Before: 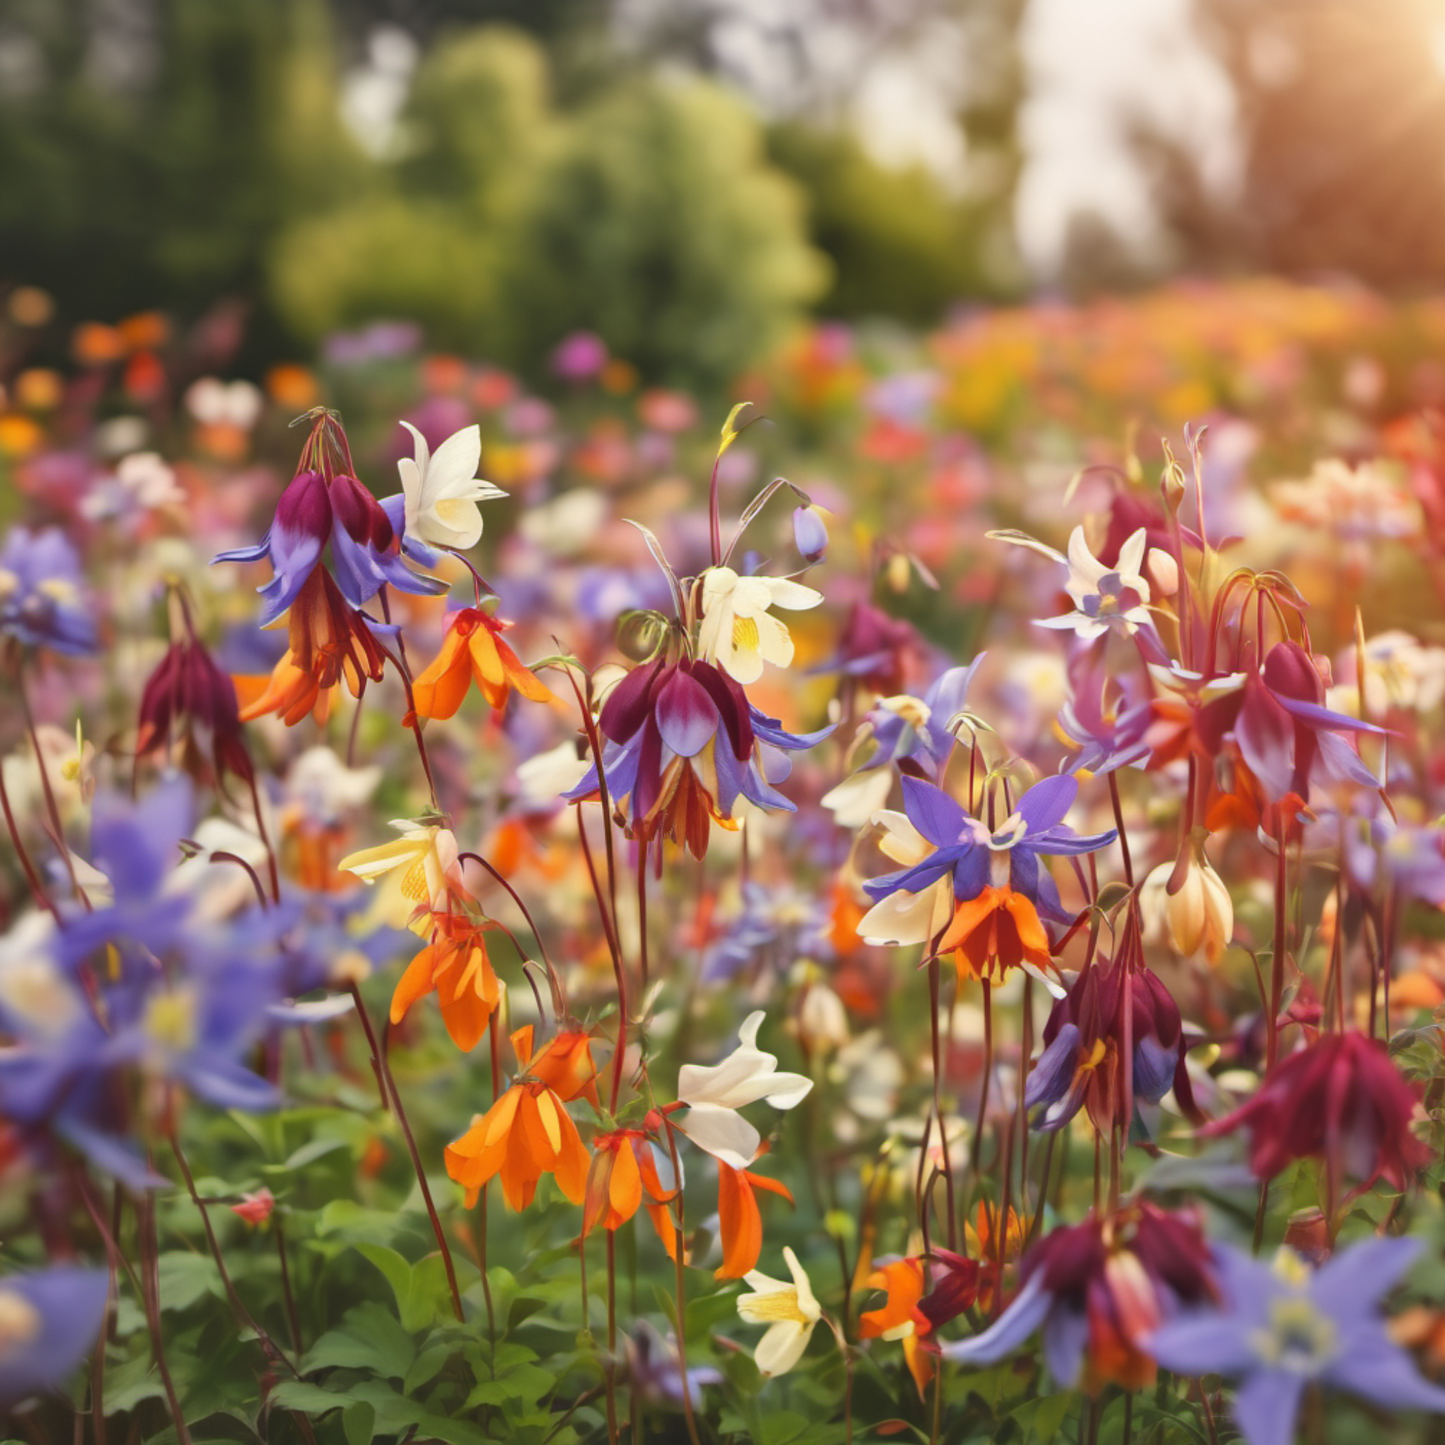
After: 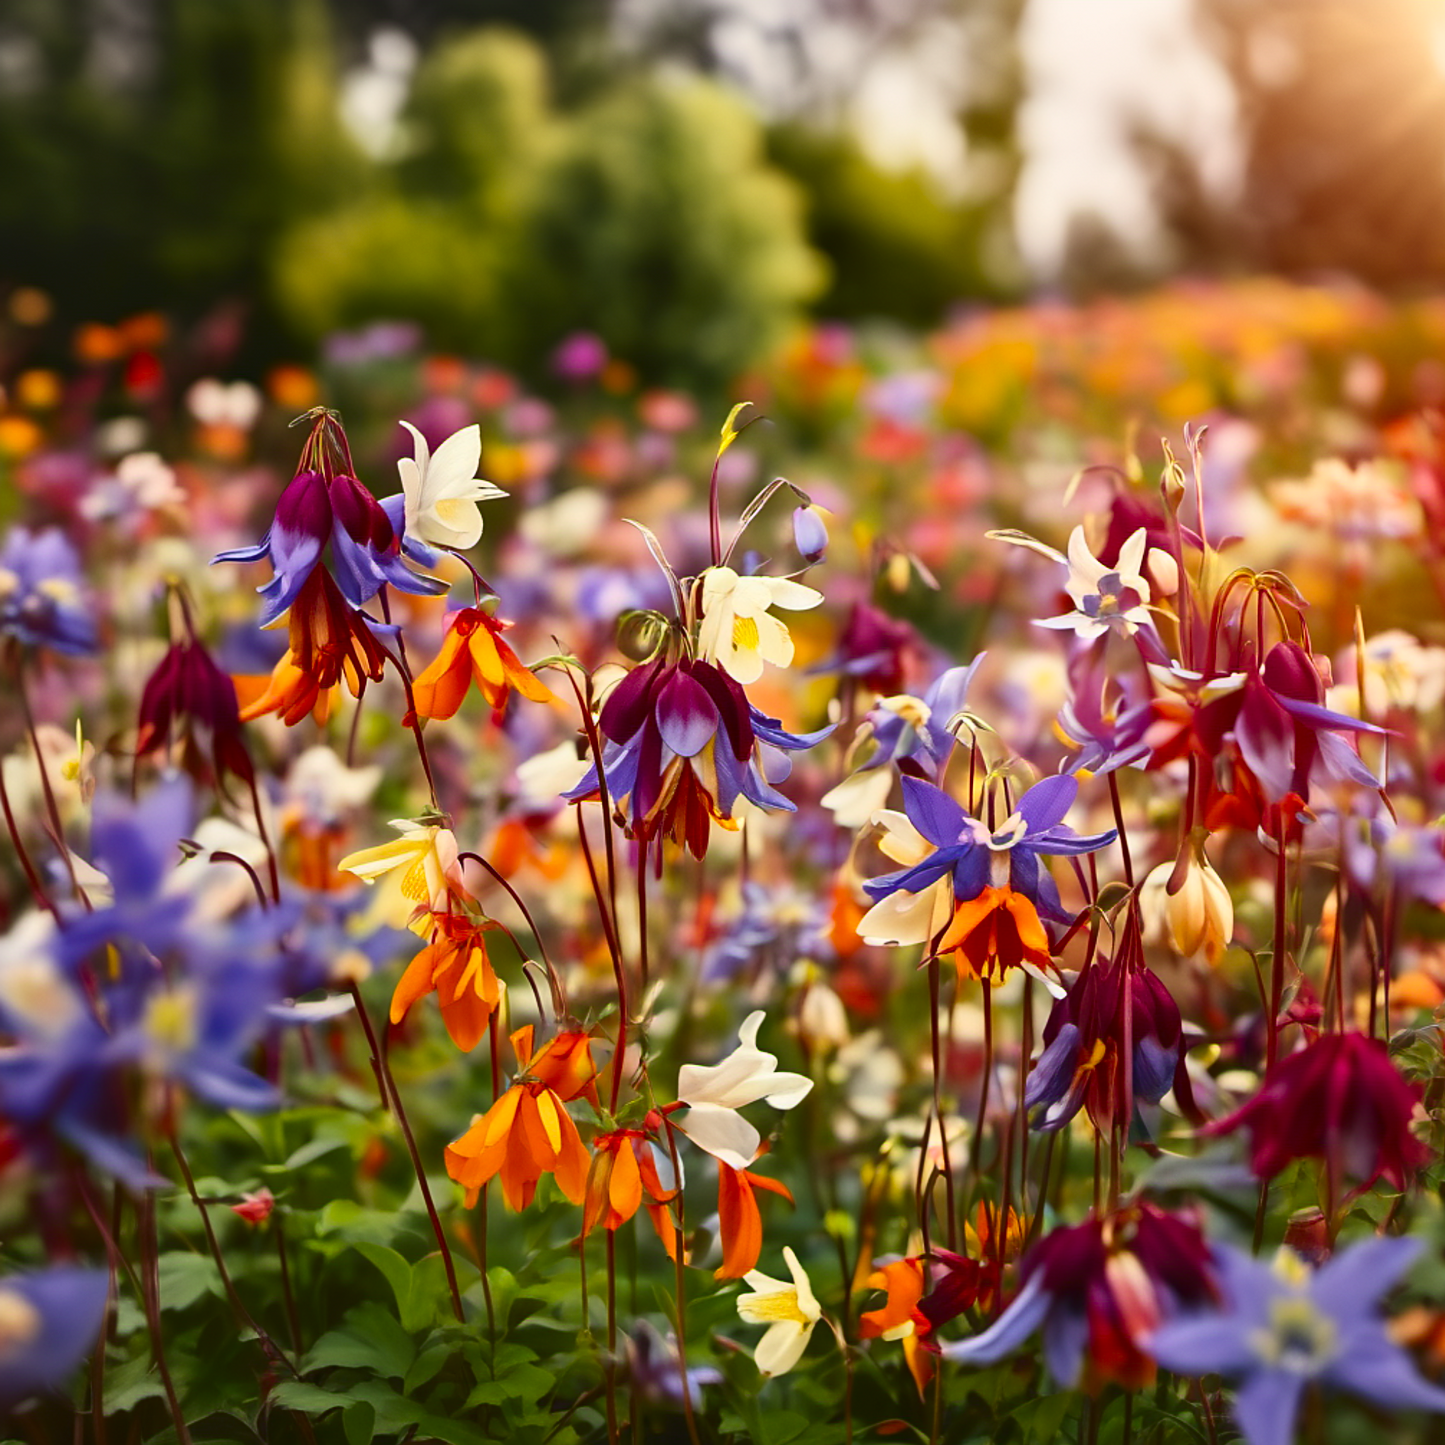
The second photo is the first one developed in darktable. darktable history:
sharpen: on, module defaults
color balance rgb: perceptual saturation grading › global saturation 10%, global vibrance 10%
contrast brightness saturation: contrast 0.2, brightness -0.11, saturation 0.1
